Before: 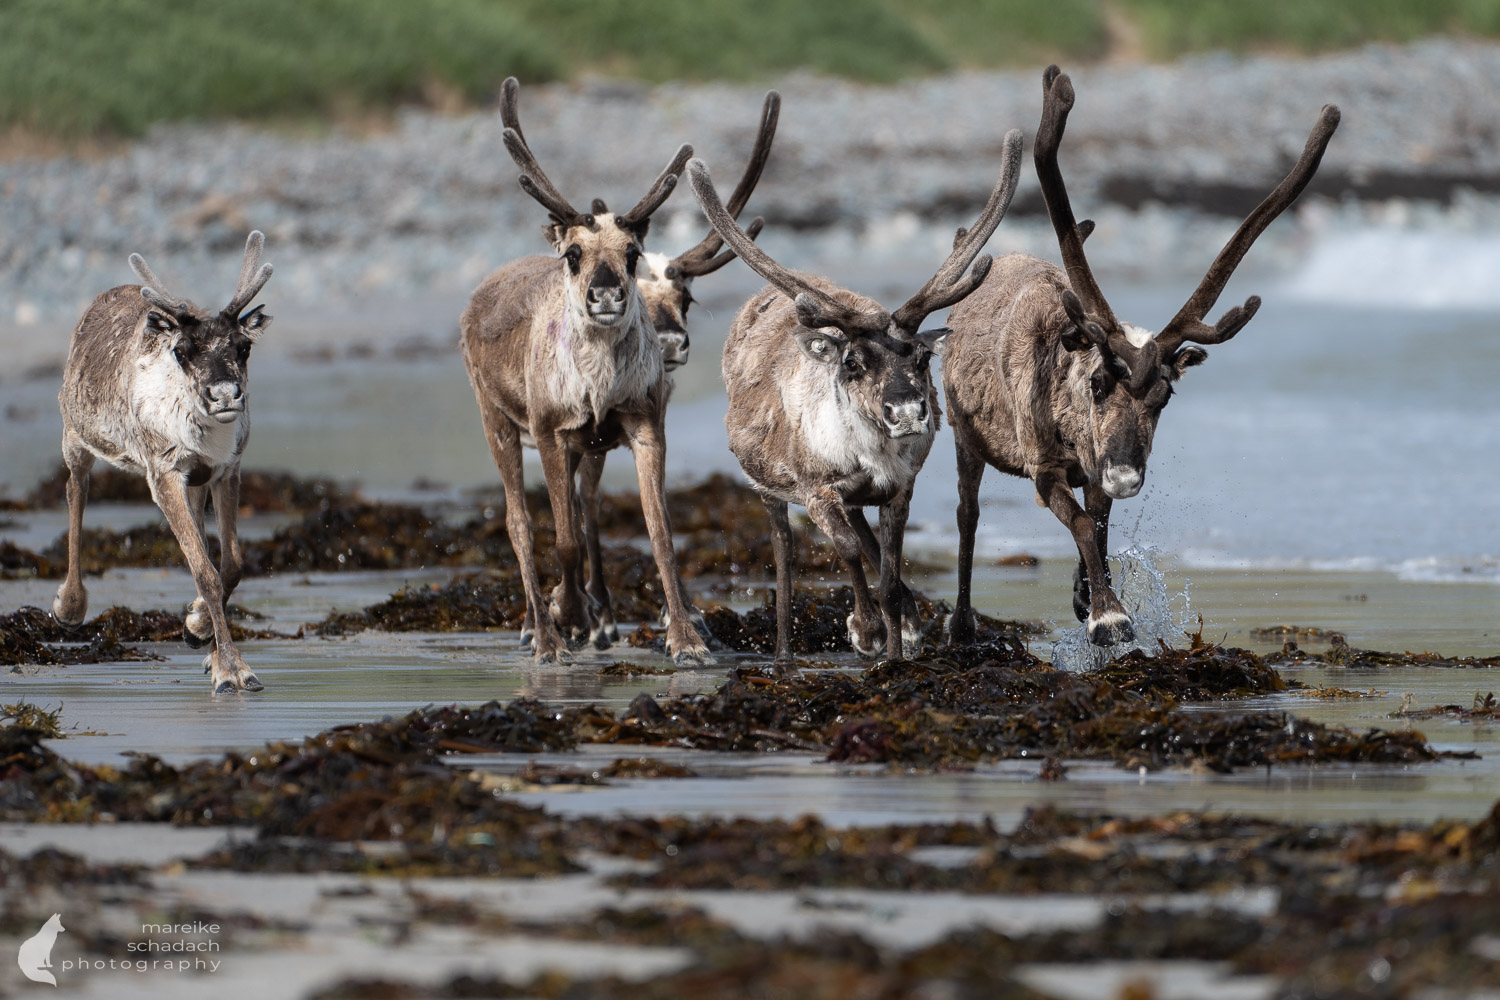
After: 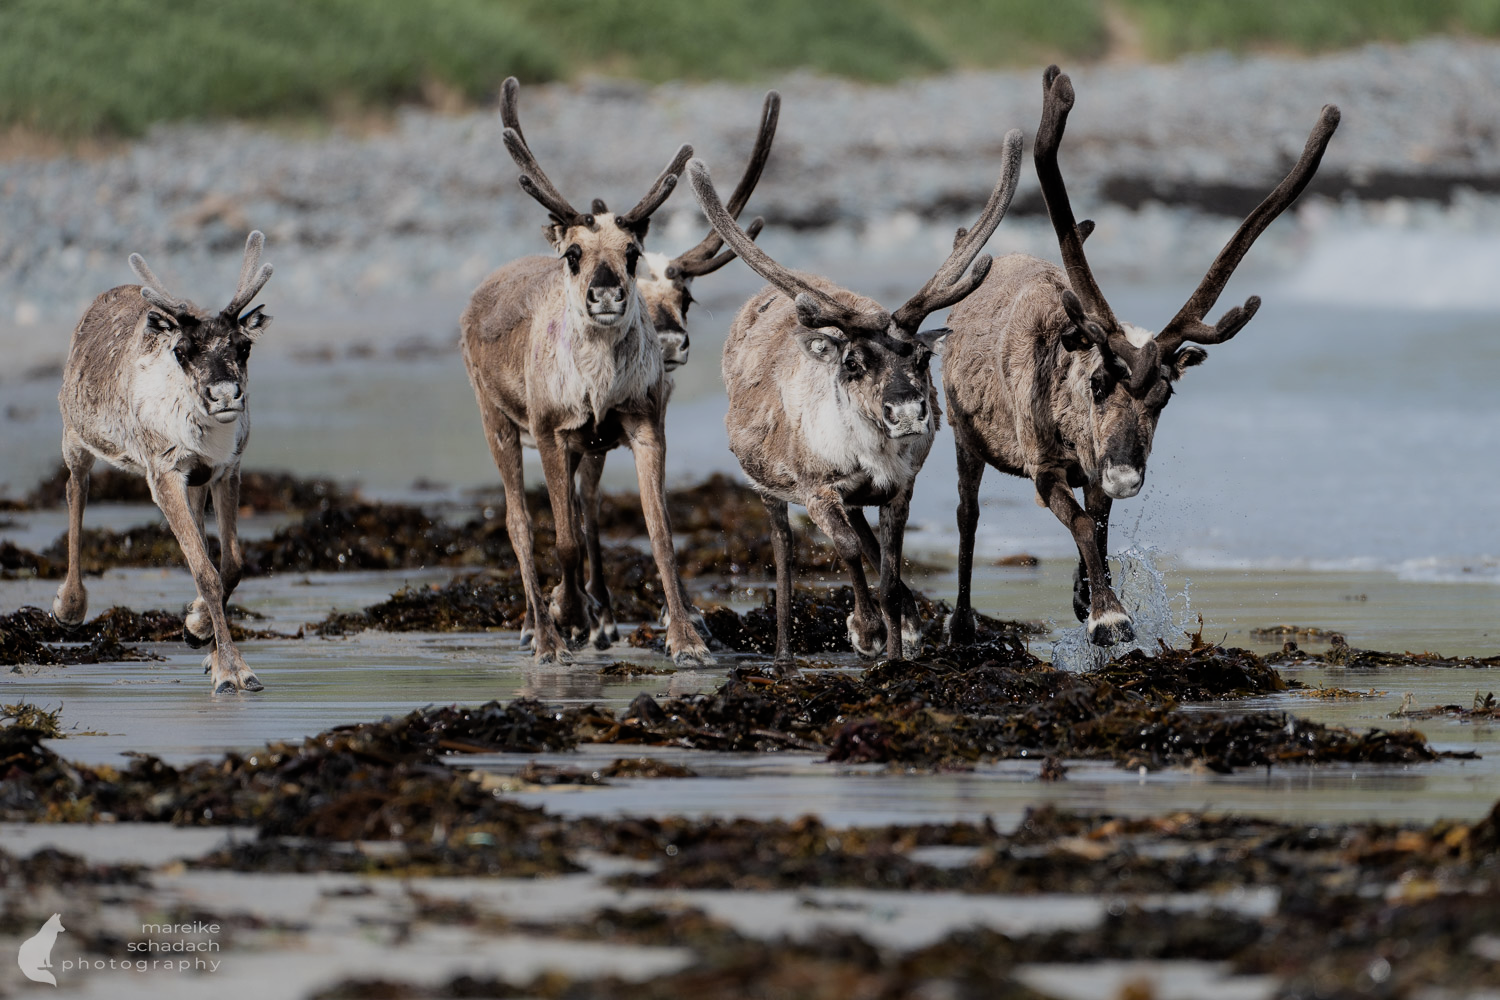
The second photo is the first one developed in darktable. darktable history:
white balance: emerald 1
filmic rgb: black relative exposure -7.65 EV, white relative exposure 4.56 EV, hardness 3.61
rgb levels: preserve colors max RGB
